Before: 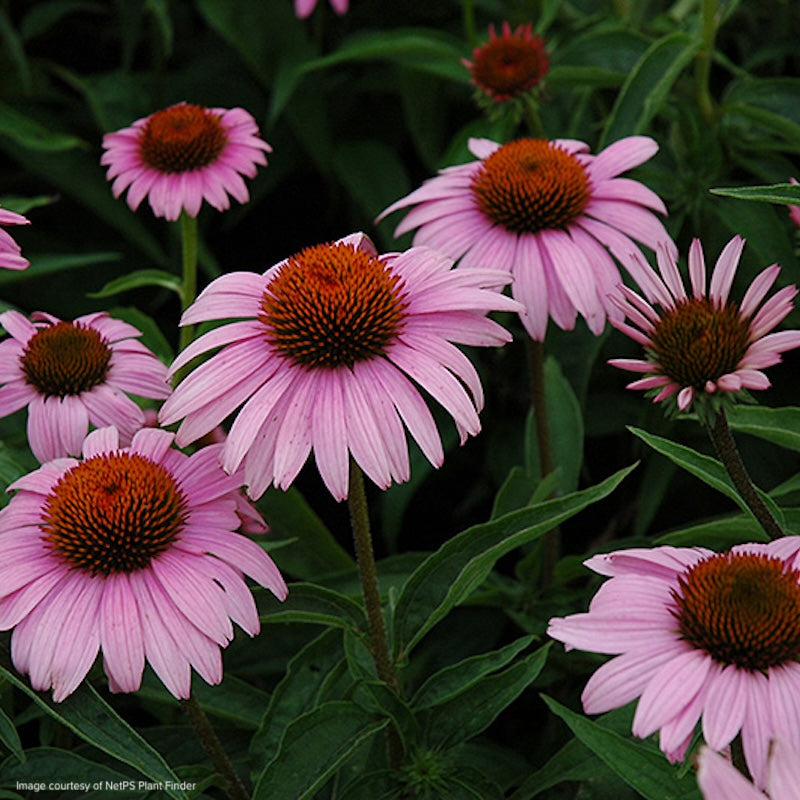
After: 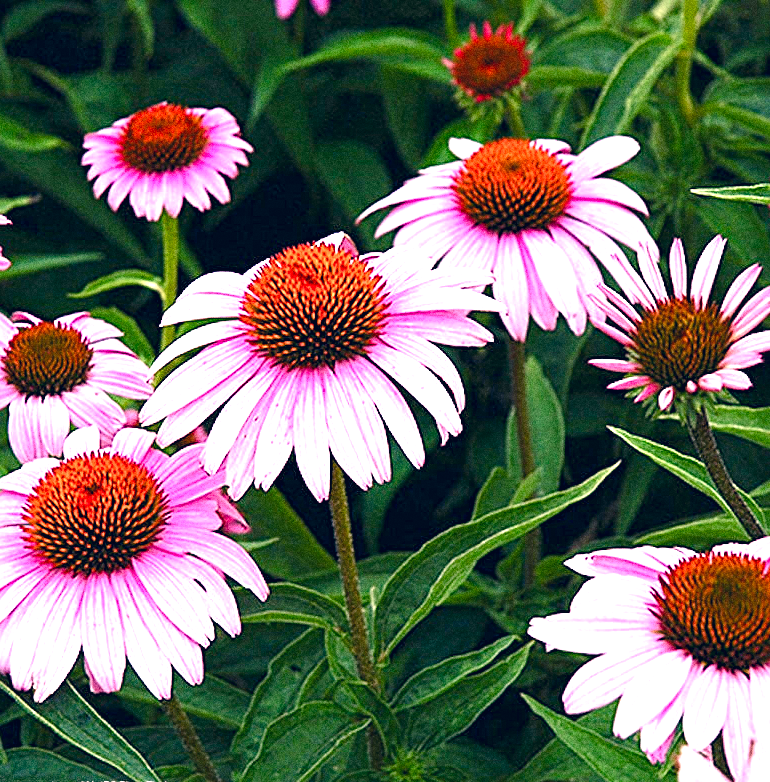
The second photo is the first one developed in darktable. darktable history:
crop and rotate: left 2.536%, right 1.107%, bottom 2.246%
white balance: red 0.983, blue 1.036
sharpen: radius 2.767
color correction: highlights a* 14.46, highlights b* 5.85, shadows a* -5.53, shadows b* -15.24, saturation 0.85
grain: coarseness 0.09 ISO, strength 40%
color balance rgb: perceptual saturation grading › global saturation 25%, perceptual saturation grading › highlights -50%, perceptual saturation grading › shadows 30%, perceptual brilliance grading › global brilliance 12%, global vibrance 20%
exposure: black level correction 0, exposure 1.75 EV, compensate exposure bias true, compensate highlight preservation false
color zones: curves: ch0 [(0, 0.613) (0.01, 0.613) (0.245, 0.448) (0.498, 0.529) (0.642, 0.665) (0.879, 0.777) (0.99, 0.613)]; ch1 [(0, 0) (0.143, 0) (0.286, 0) (0.429, 0) (0.571, 0) (0.714, 0) (0.857, 0)], mix -121.96%
